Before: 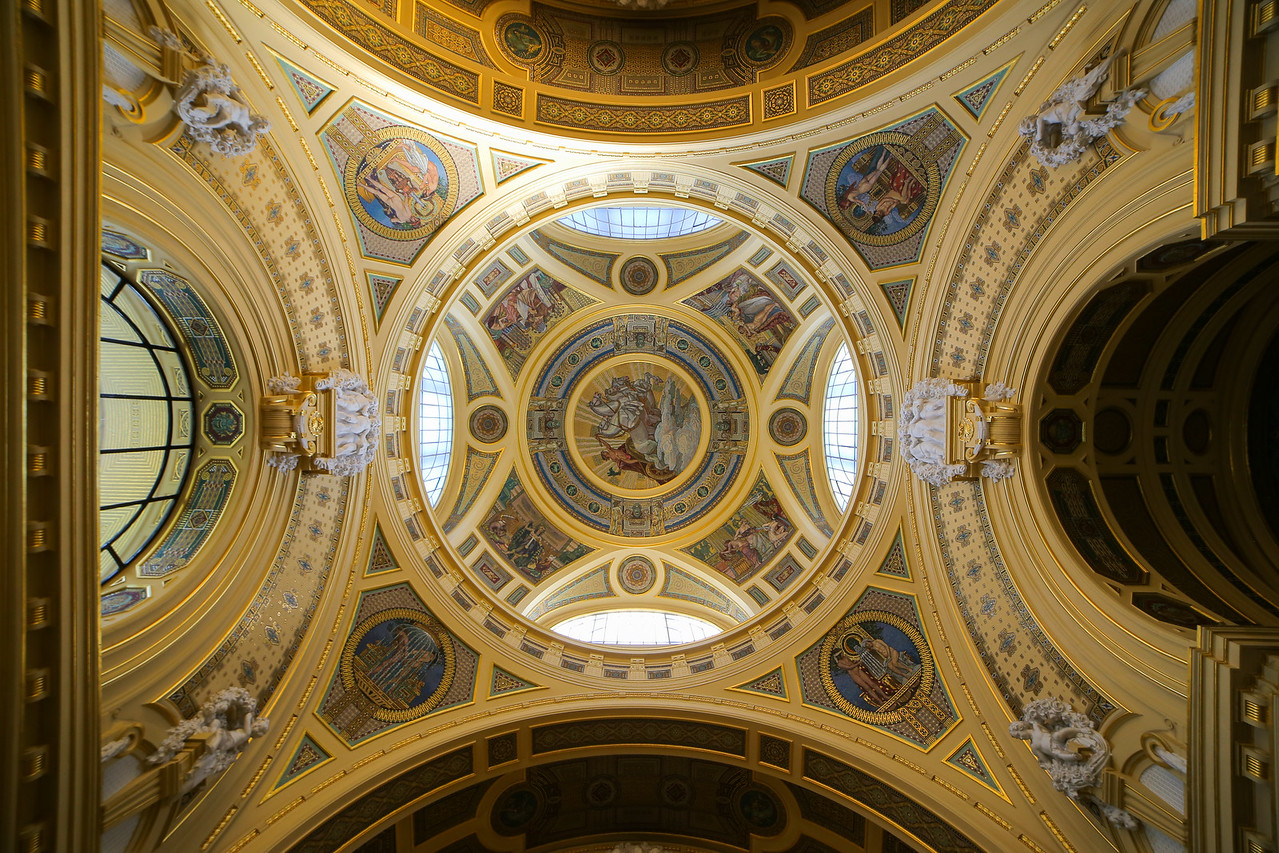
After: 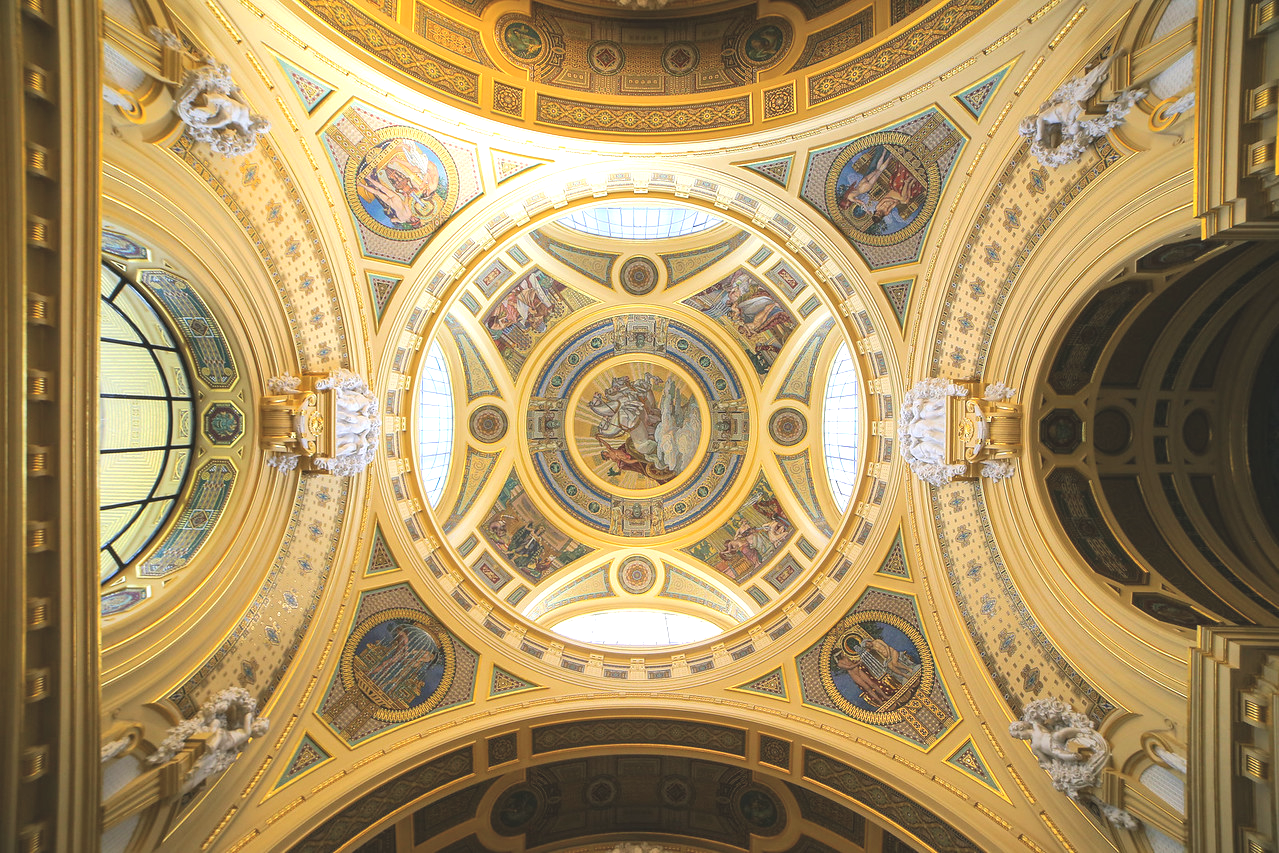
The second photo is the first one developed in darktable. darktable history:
contrast brightness saturation: brightness 0.148
local contrast: highlights 103%, shadows 100%, detail 120%, midtone range 0.2
tone equalizer: mask exposure compensation -0.513 EV
exposure: black level correction -0.005, exposure 0.623 EV, compensate highlight preservation false
